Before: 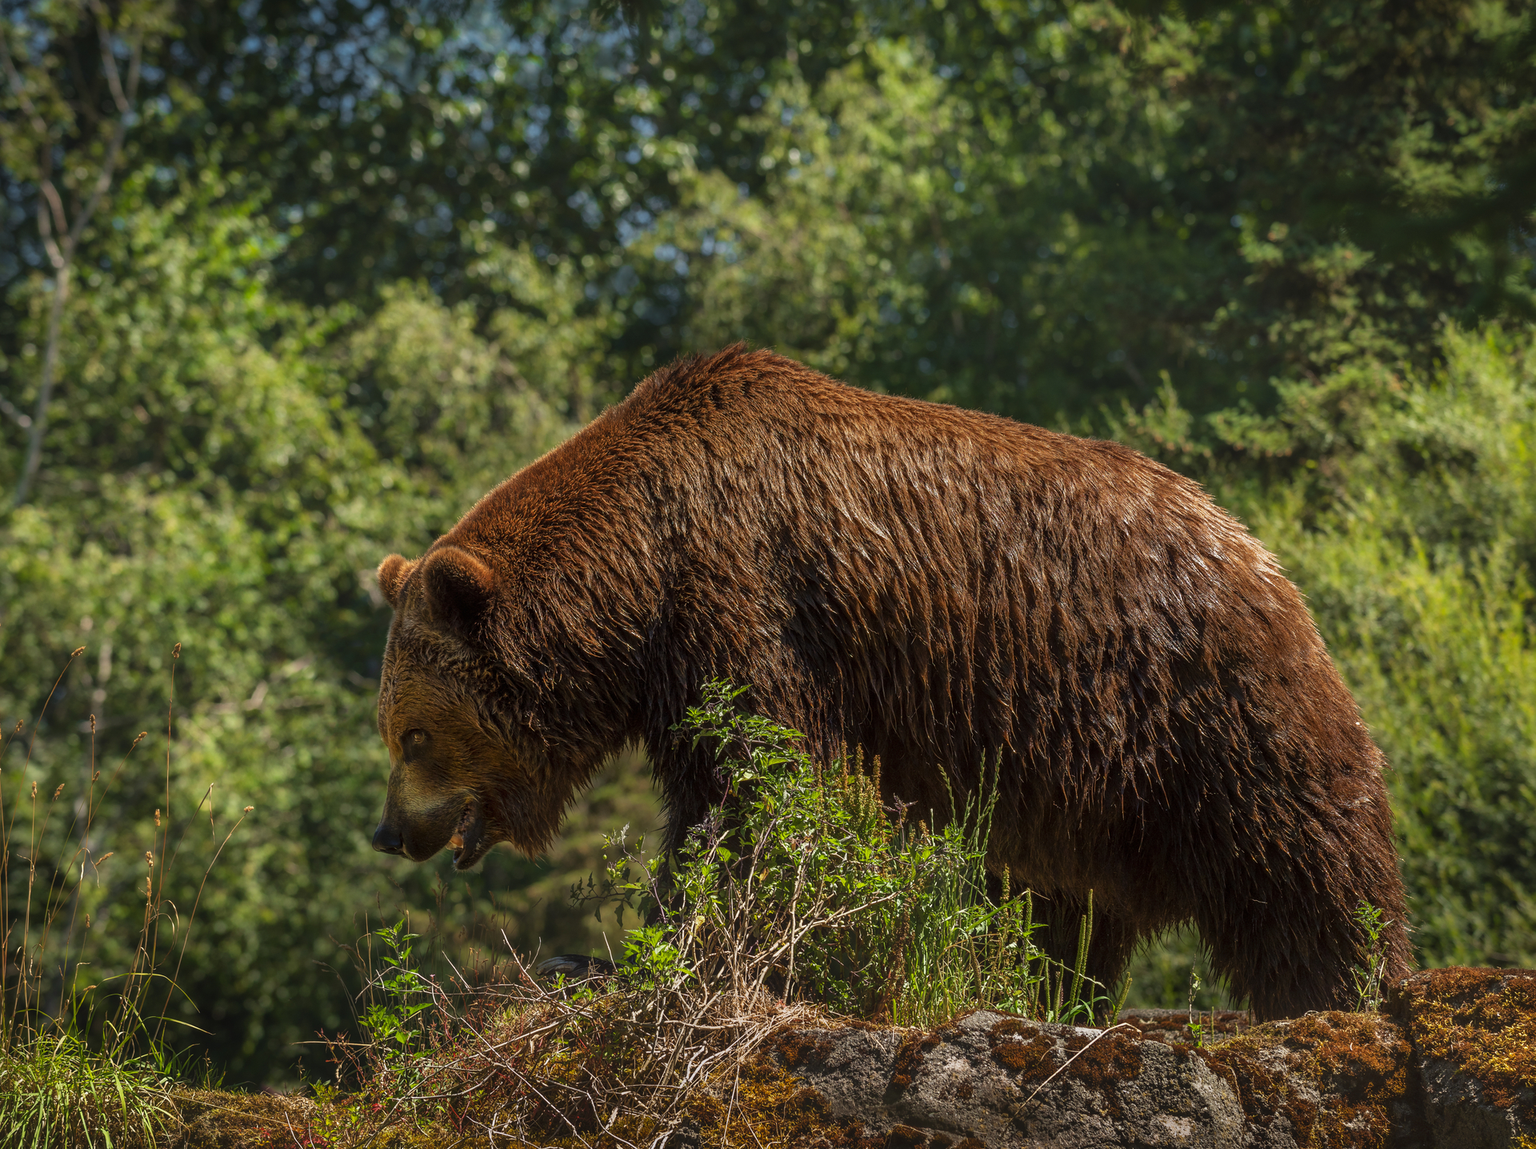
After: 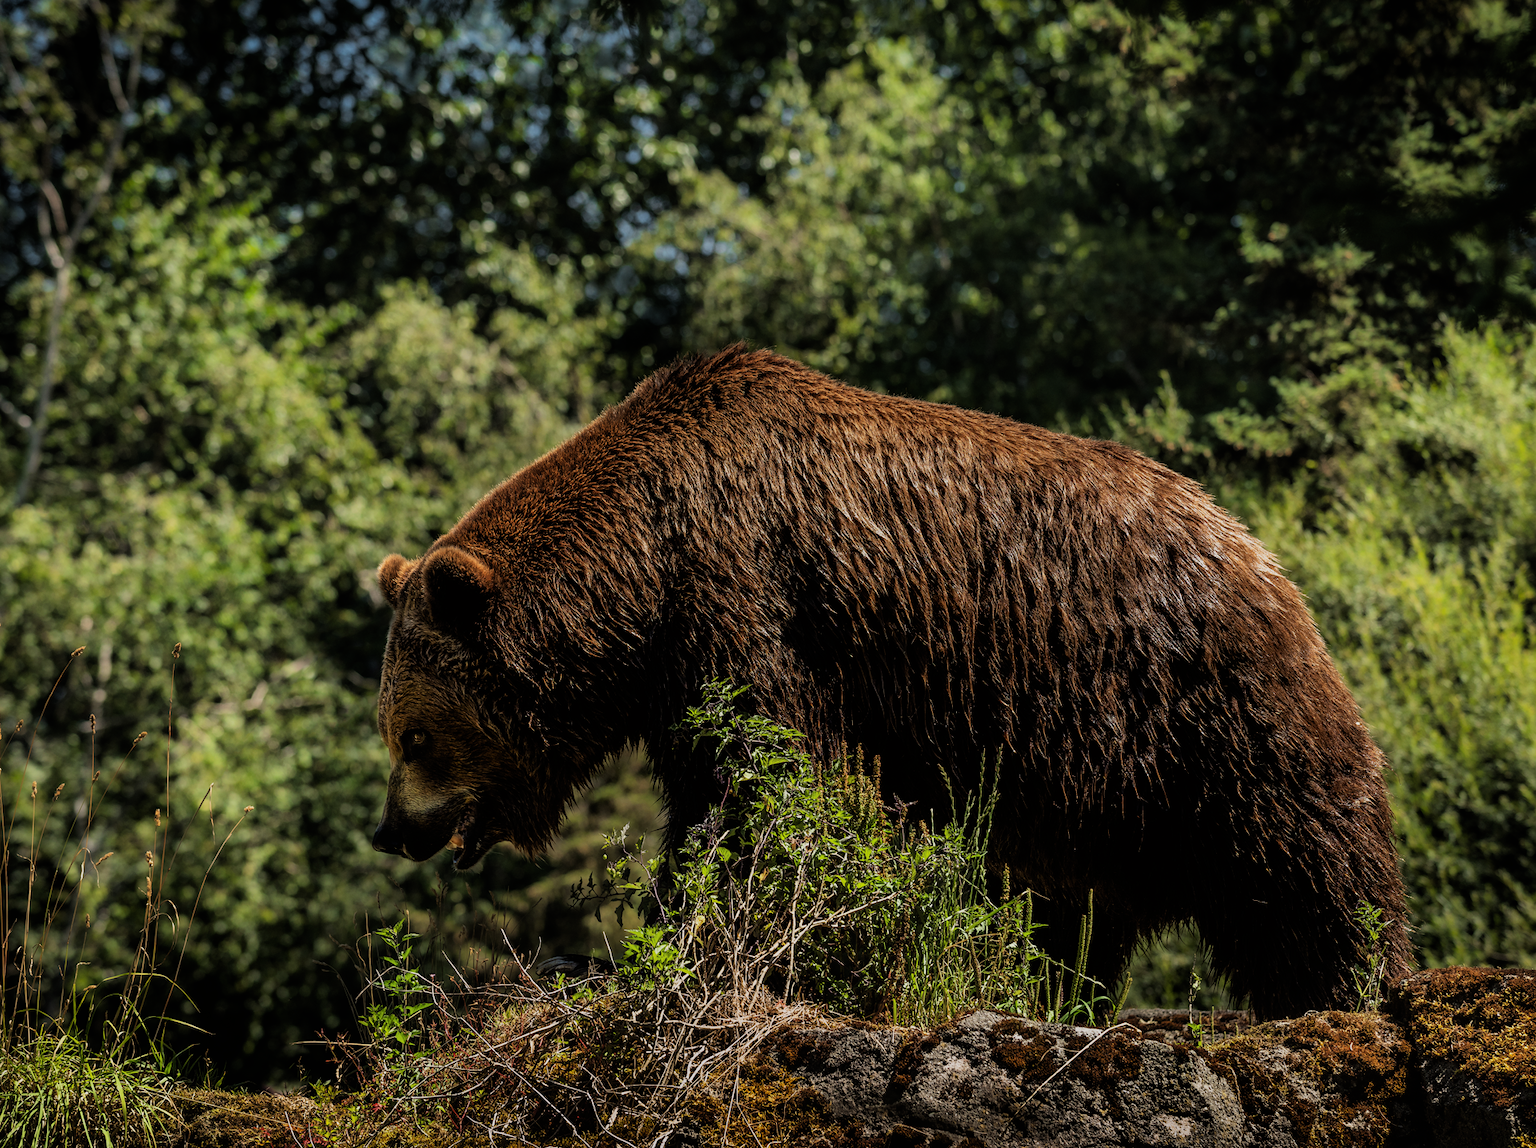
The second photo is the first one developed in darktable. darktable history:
filmic rgb: black relative exposure -5.11 EV, white relative exposure 3.98 EV, hardness 2.89, contrast 1.299, highlights saturation mix -29.45%
